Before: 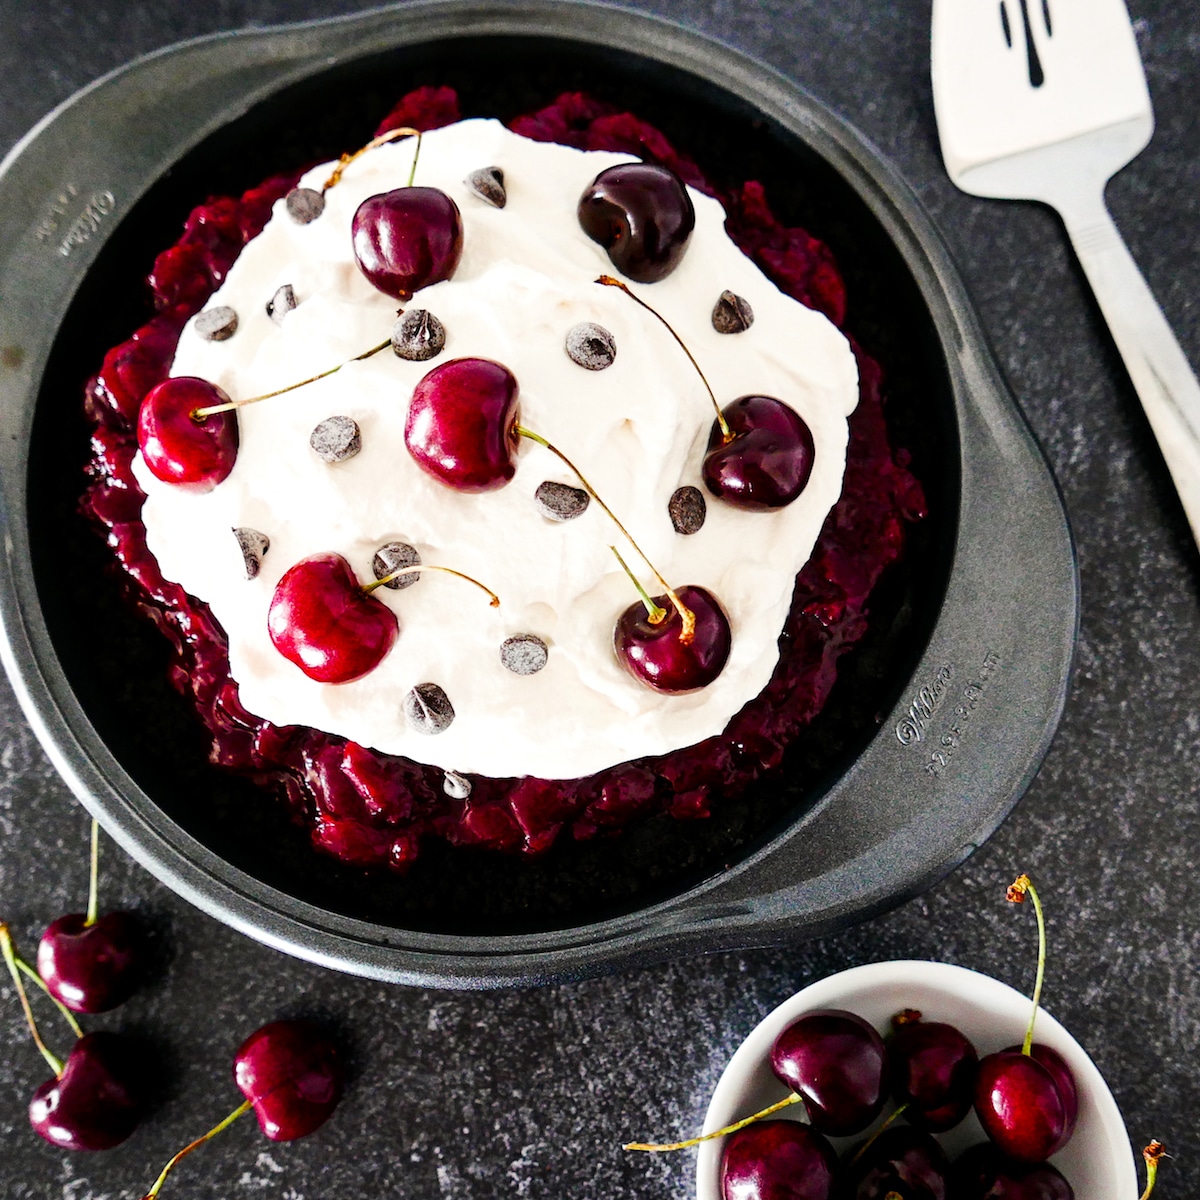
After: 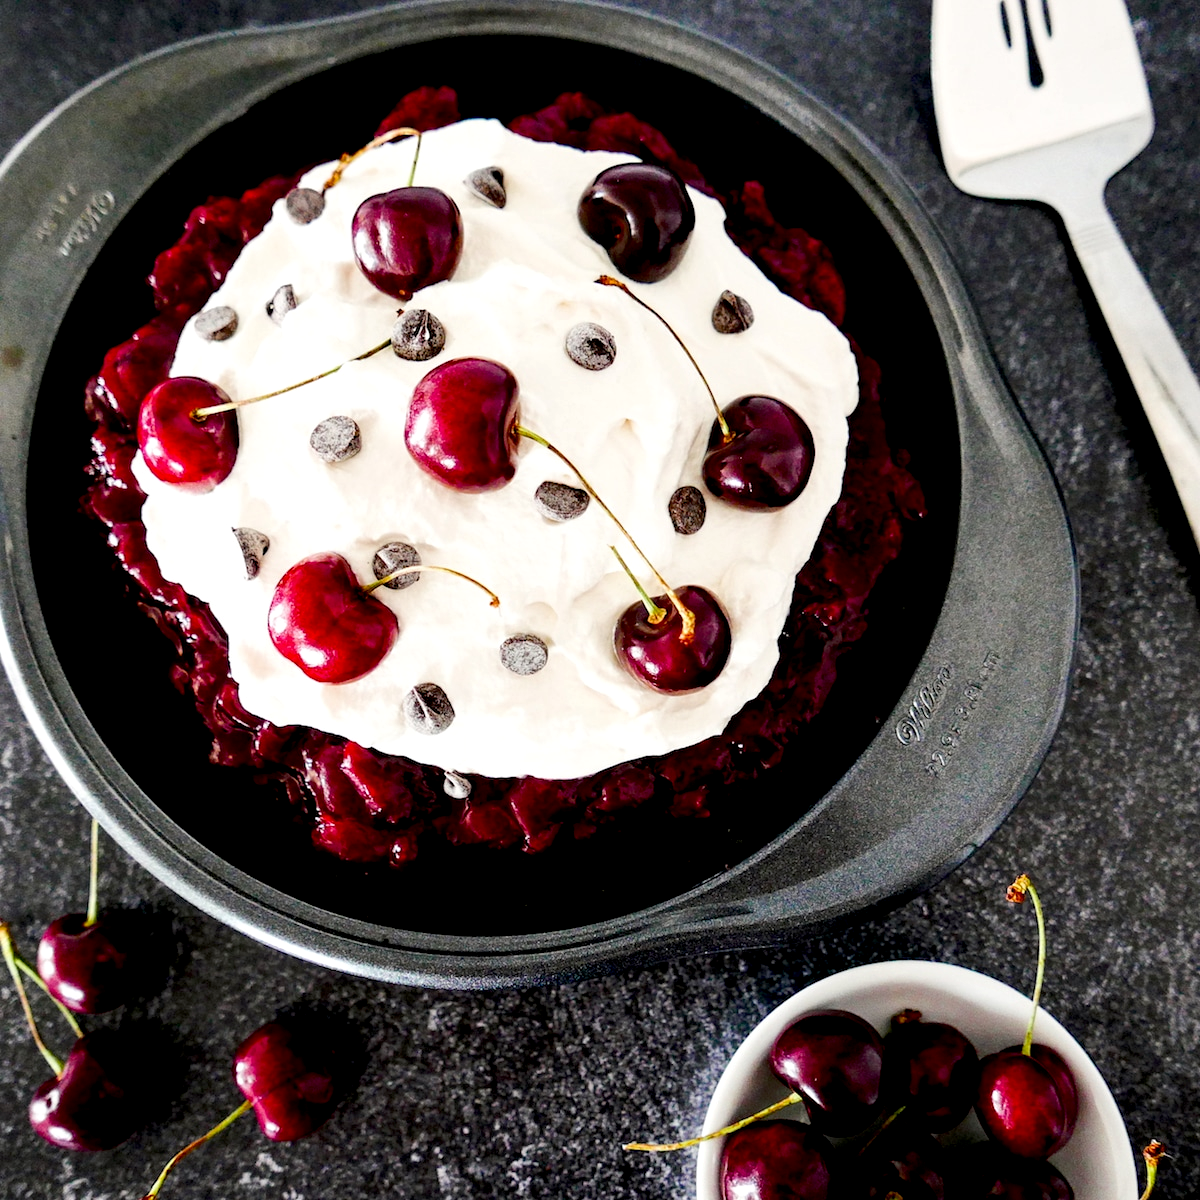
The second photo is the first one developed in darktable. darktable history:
exposure: black level correction 0.009, compensate highlight preservation false
local contrast: highlights 100%, shadows 100%, detail 120%, midtone range 0.2
